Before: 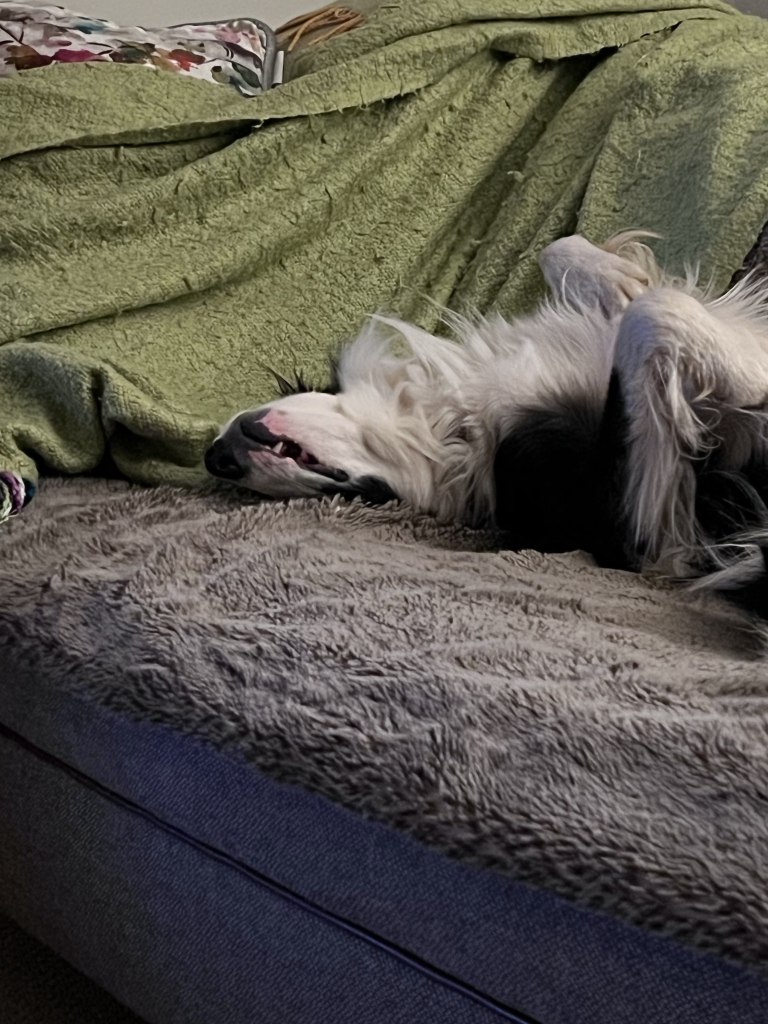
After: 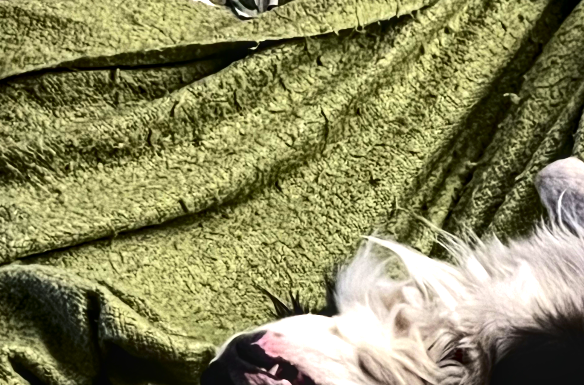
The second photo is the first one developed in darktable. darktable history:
tone equalizer: -8 EV -0.76 EV, -7 EV -0.686 EV, -6 EV -0.57 EV, -5 EV -0.385 EV, -3 EV 0.382 EV, -2 EV 0.6 EV, -1 EV 0.7 EV, +0 EV 0.727 EV, edges refinement/feathering 500, mask exposure compensation -1.57 EV, preserve details no
contrast brightness saturation: contrast 0.217, brightness -0.194, saturation 0.232
crop: left 0.541%, top 7.629%, right 23.3%, bottom 54.77%
exposure: black level correction 0.001, exposure 0.5 EV, compensate highlight preservation false
local contrast: on, module defaults
